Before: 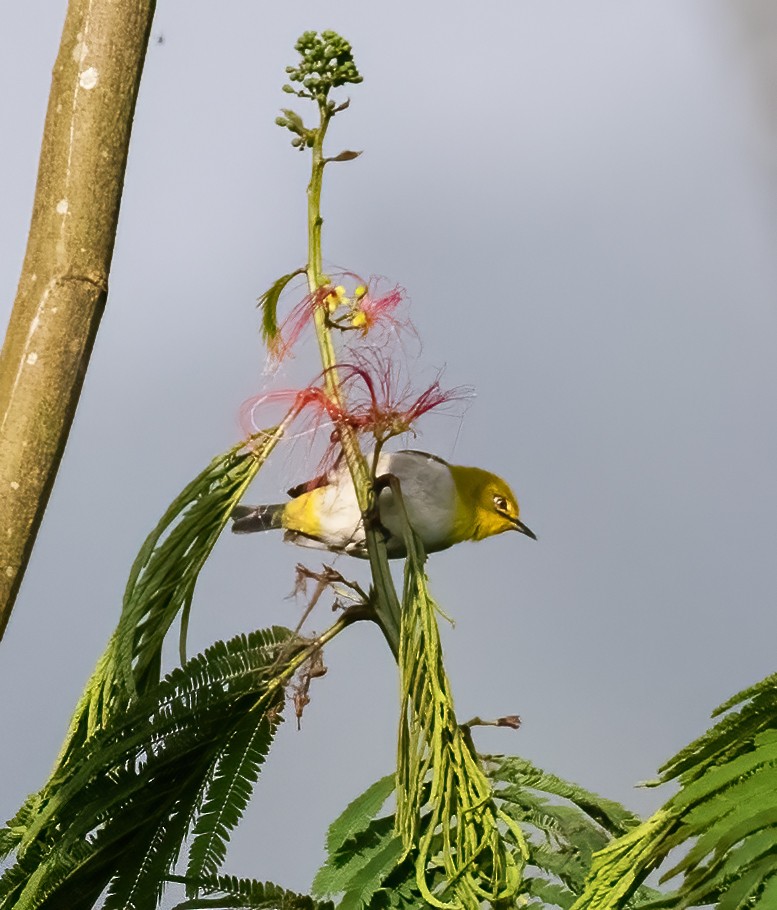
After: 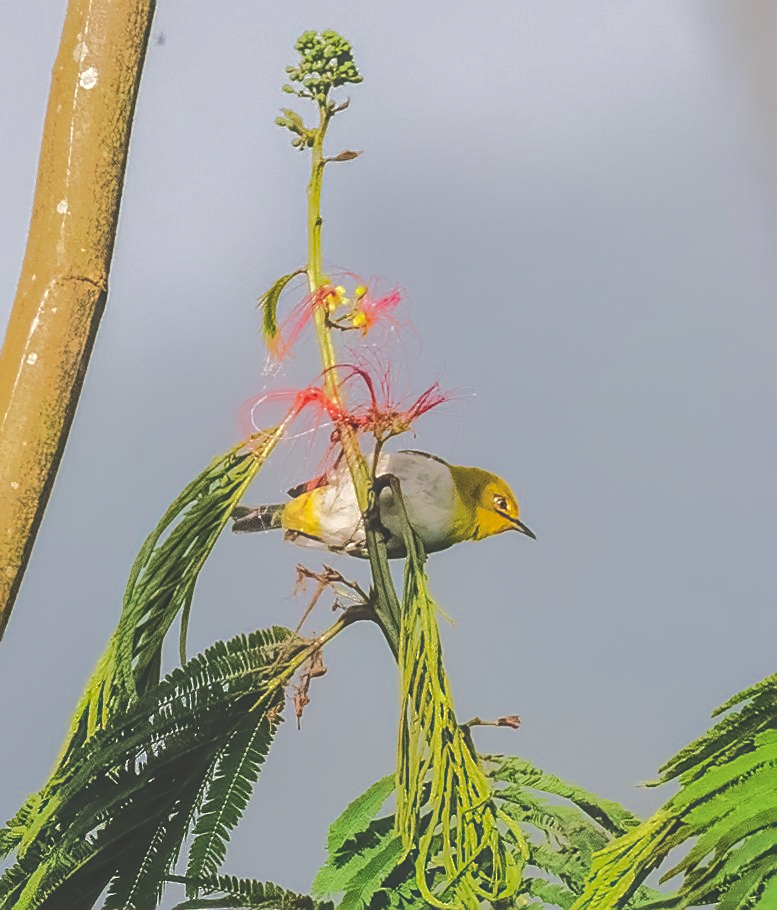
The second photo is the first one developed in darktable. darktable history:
tone equalizer: -8 EV -0.507 EV, -7 EV -0.298 EV, -6 EV -0.12 EV, -5 EV 0.431 EV, -4 EV 0.964 EV, -3 EV 0.823 EV, -2 EV -0.008 EV, -1 EV 0.144 EV, +0 EV -0.025 EV, edges refinement/feathering 500, mask exposure compensation -1.57 EV, preserve details no
local contrast: highlights 66%, shadows 35%, detail 166%, midtone range 0.2
sharpen: on, module defaults
exposure: black level correction -0.025, exposure -0.121 EV, compensate exposure bias true, compensate highlight preservation false
